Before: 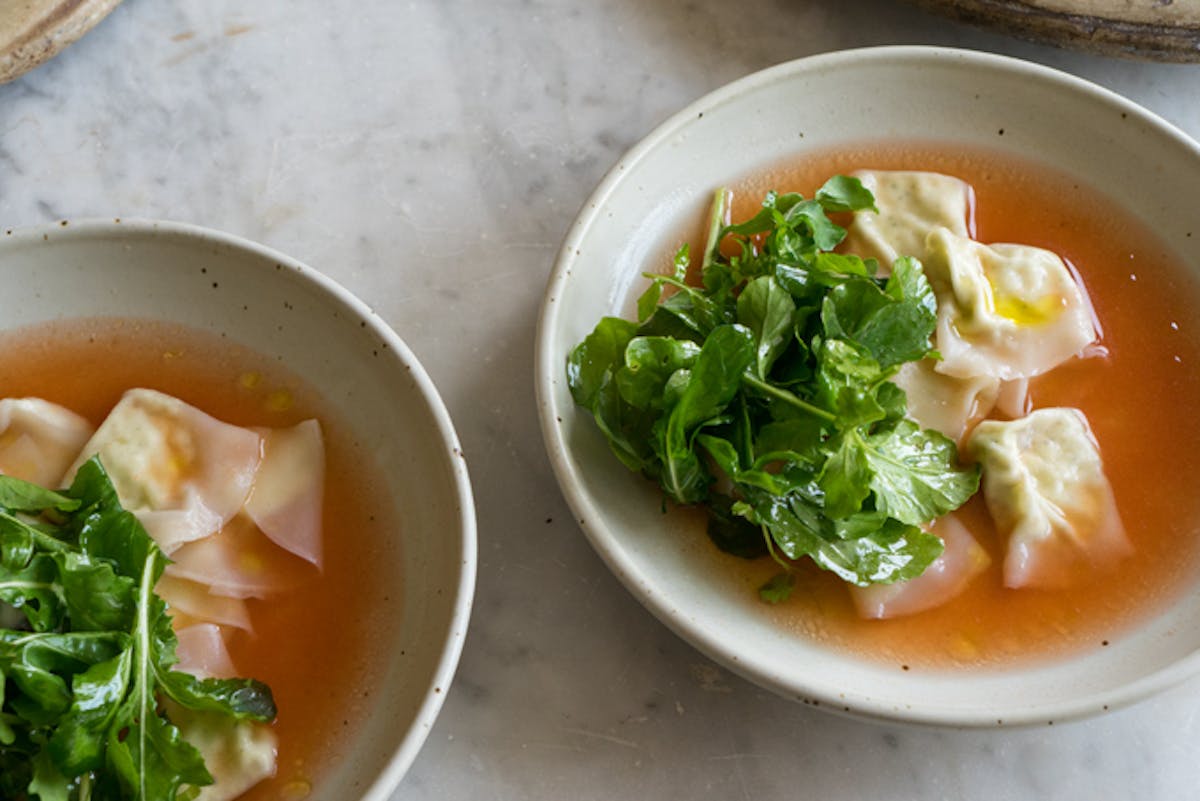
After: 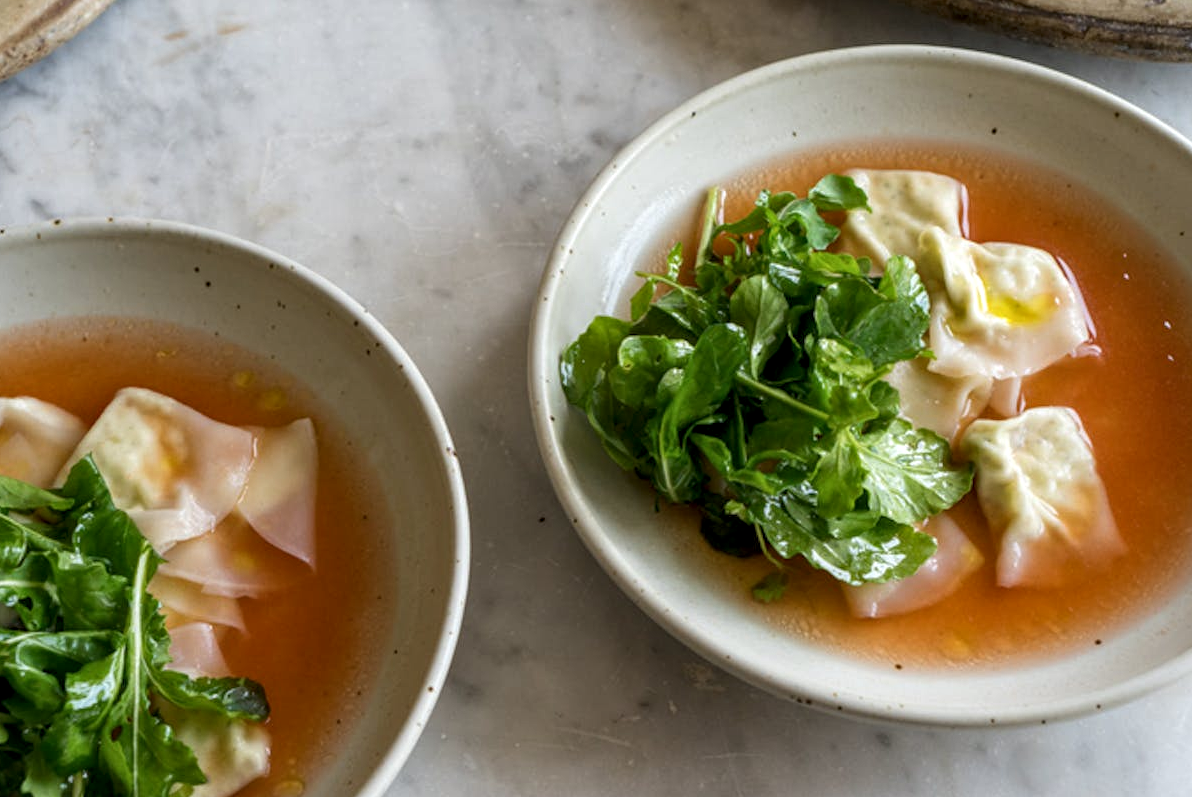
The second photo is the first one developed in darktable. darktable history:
local contrast: detail 130%
crop and rotate: left 0.614%, top 0.179%, bottom 0.309%
